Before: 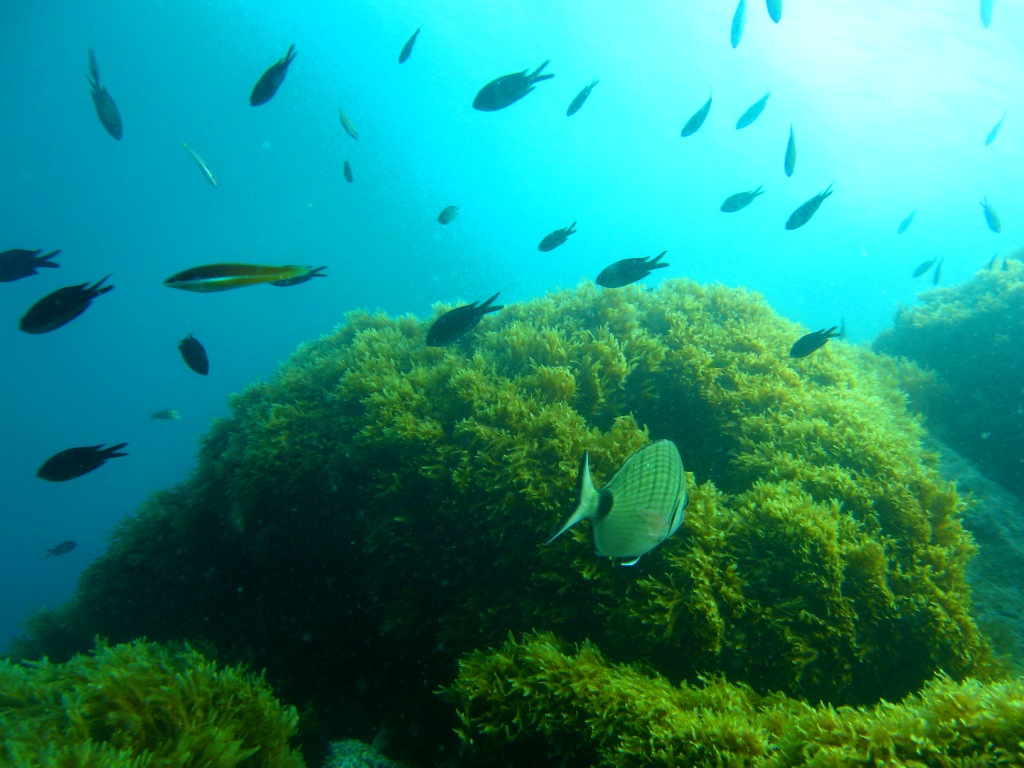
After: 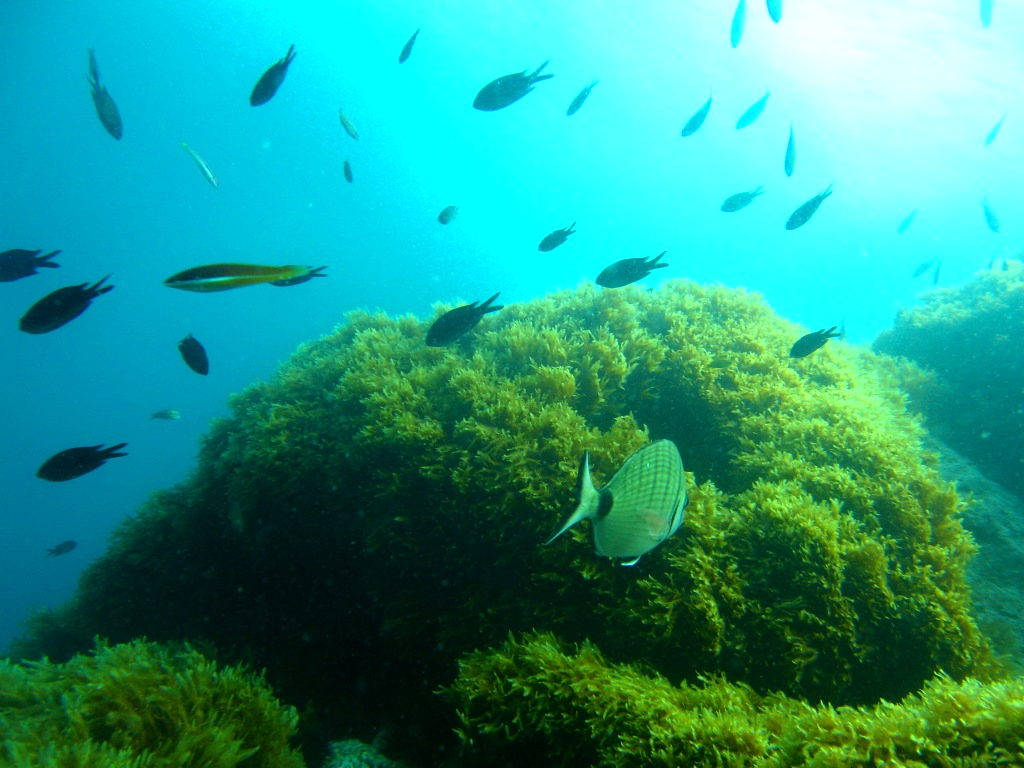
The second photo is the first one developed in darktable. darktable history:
tone equalizer: -8 EV -0.455 EV, -7 EV -0.375 EV, -6 EV -0.294 EV, -5 EV -0.221 EV, -3 EV 0.232 EV, -2 EV 0.342 EV, -1 EV 0.404 EV, +0 EV 0.431 EV
